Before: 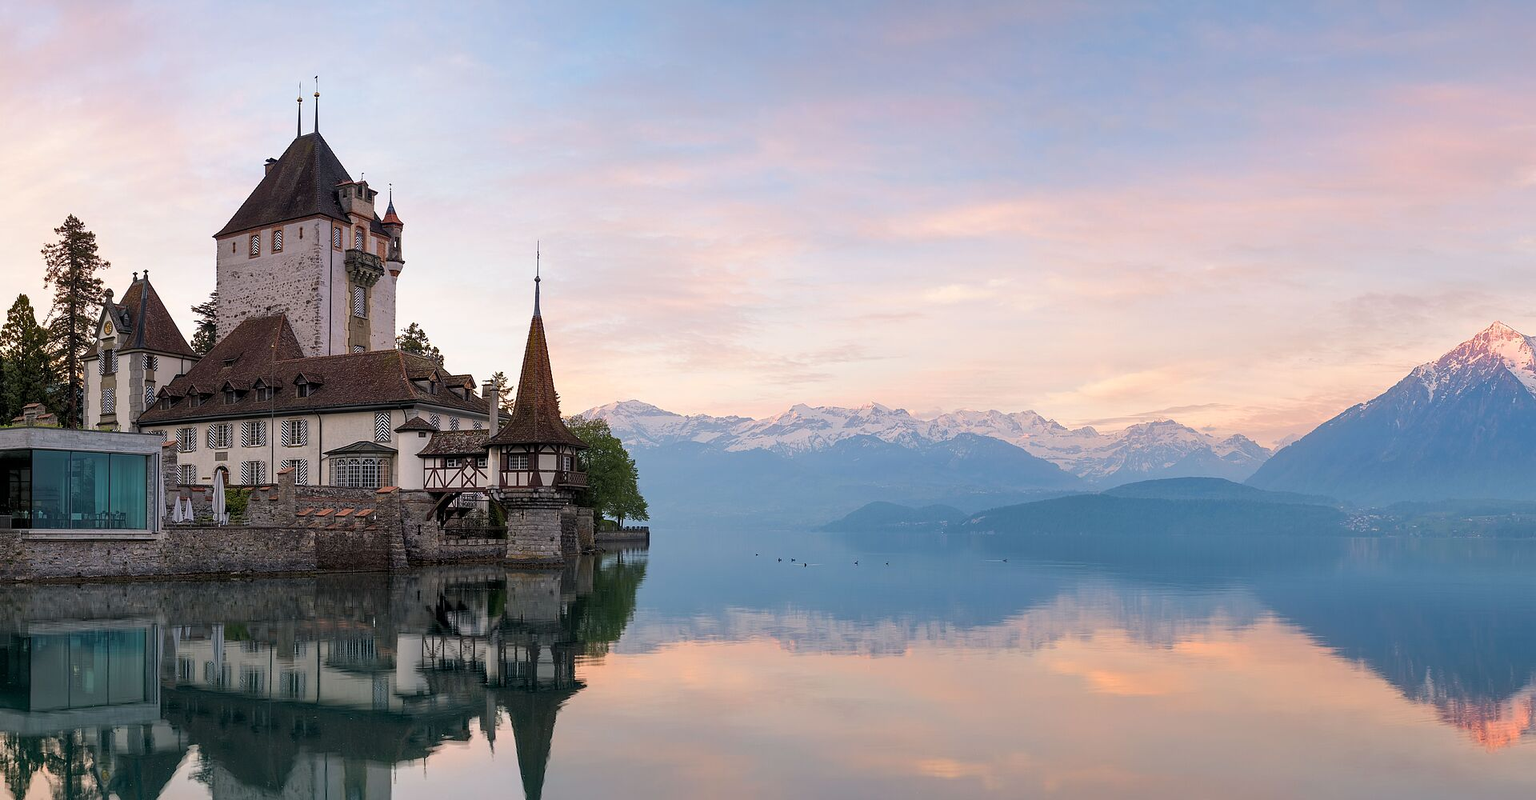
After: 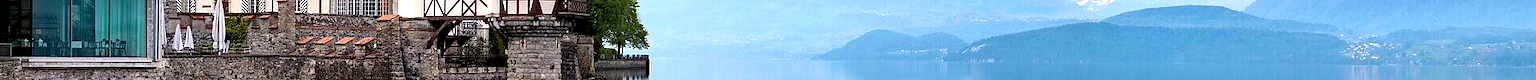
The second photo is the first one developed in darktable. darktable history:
tone equalizer: -8 EV -0.417 EV, -7 EV -0.389 EV, -6 EV -0.333 EV, -5 EV -0.222 EV, -3 EV 0.222 EV, -2 EV 0.333 EV, -1 EV 0.389 EV, +0 EV 0.417 EV, edges refinement/feathering 500, mask exposure compensation -1.57 EV, preserve details no
local contrast: mode bilateral grid, contrast 20, coarseness 50, detail 120%, midtone range 0.2
crop and rotate: top 59.084%, bottom 30.916%
haze removal: strength 0.29, distance 0.25, compatibility mode true, adaptive false
exposure: black level correction 0.008, exposure 0.979 EV, compensate highlight preservation false
